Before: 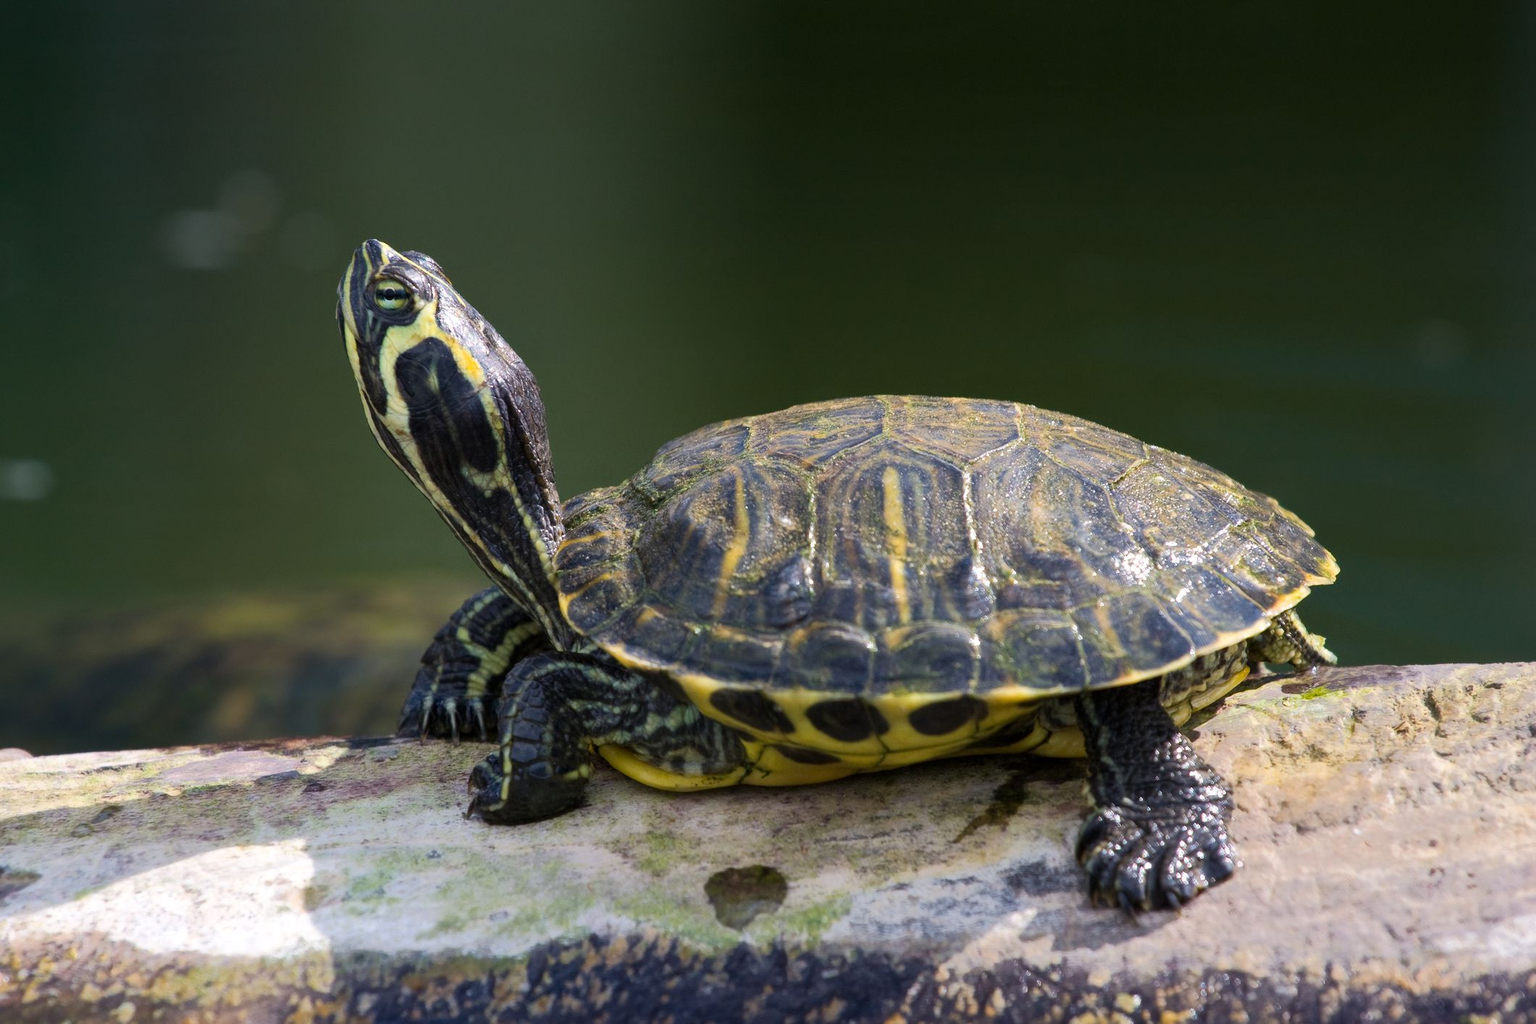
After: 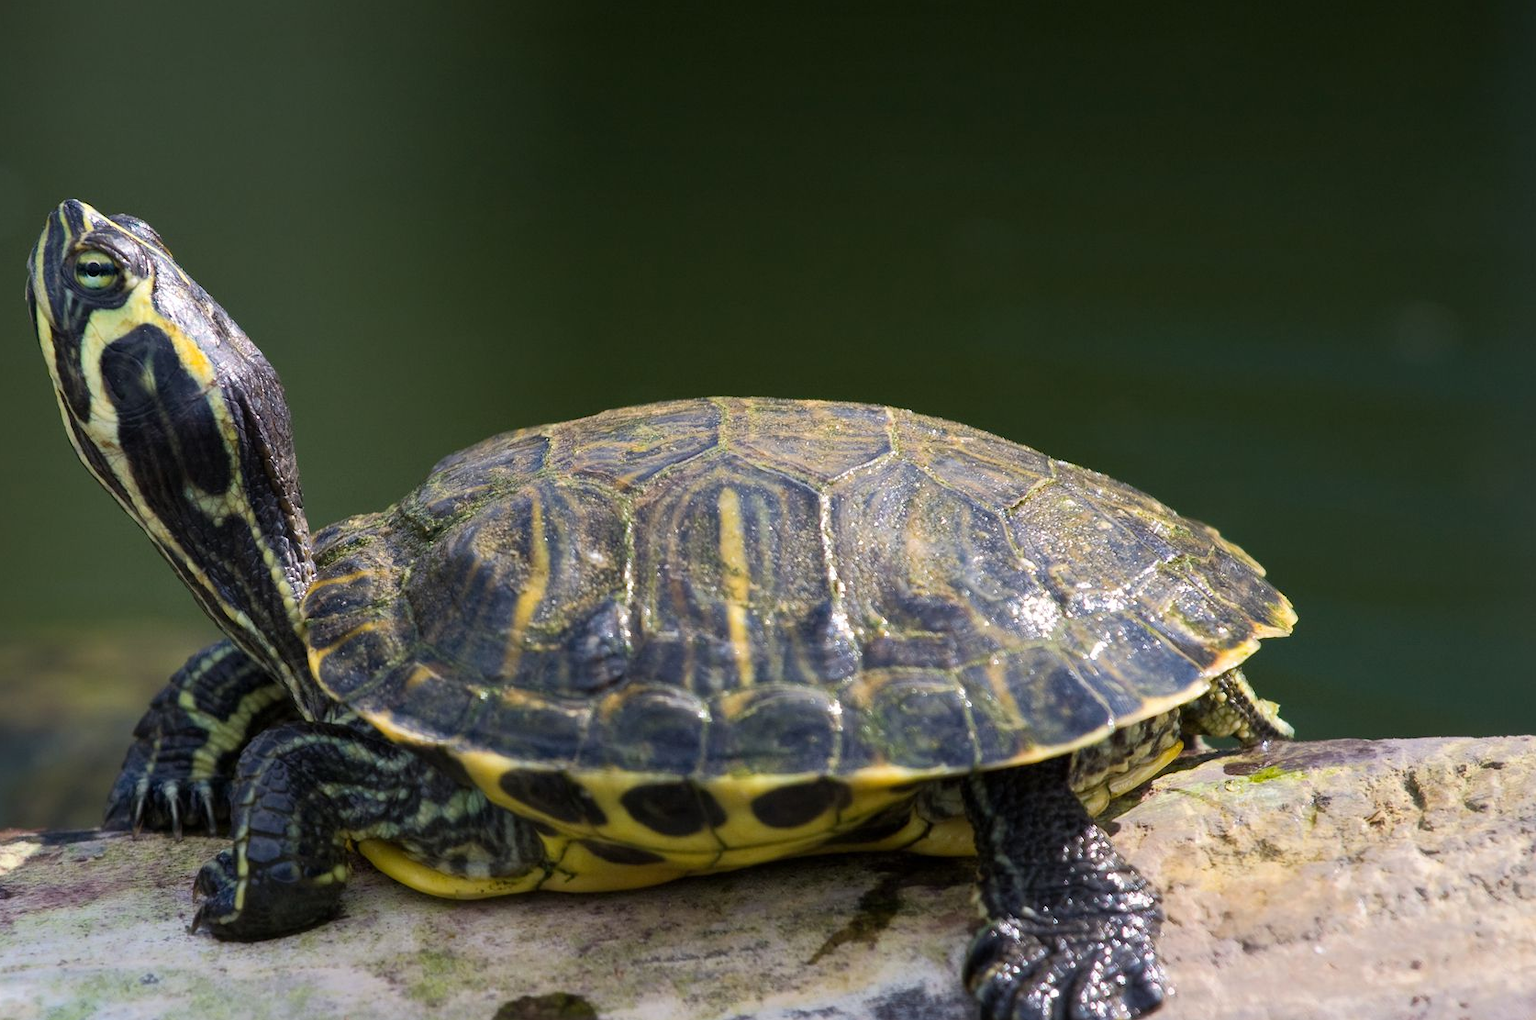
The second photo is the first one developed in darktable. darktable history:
exposure: compensate highlight preservation false
crop and rotate: left 20.6%, top 8.013%, right 0.441%, bottom 13.336%
